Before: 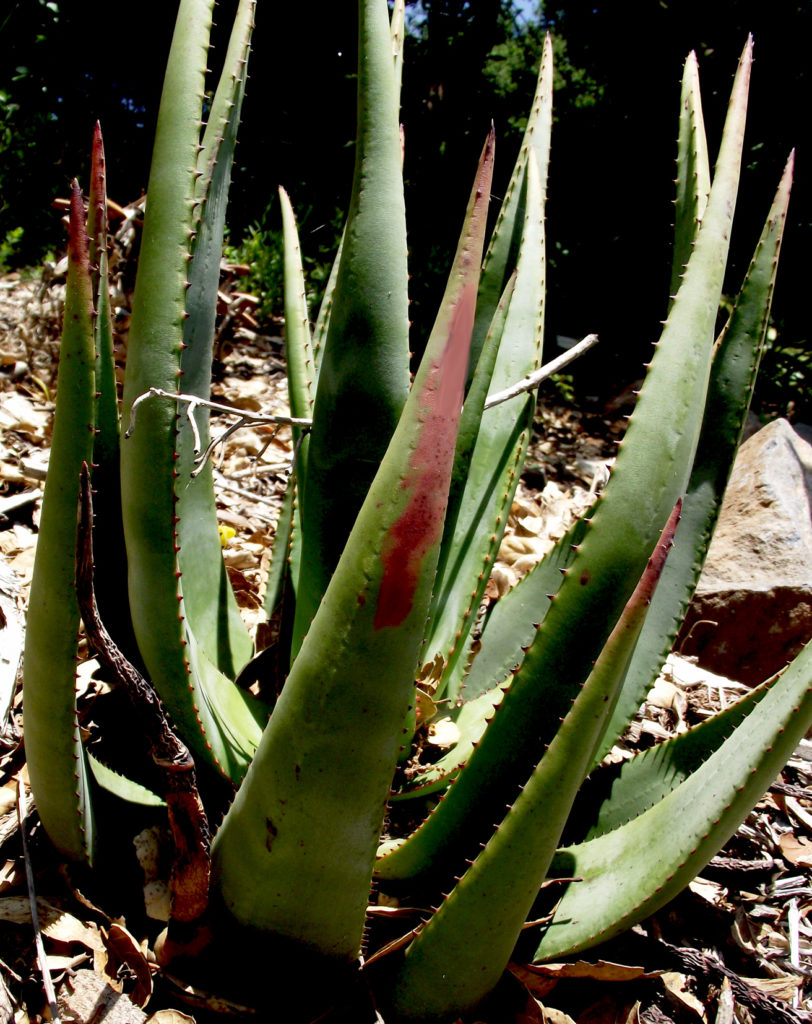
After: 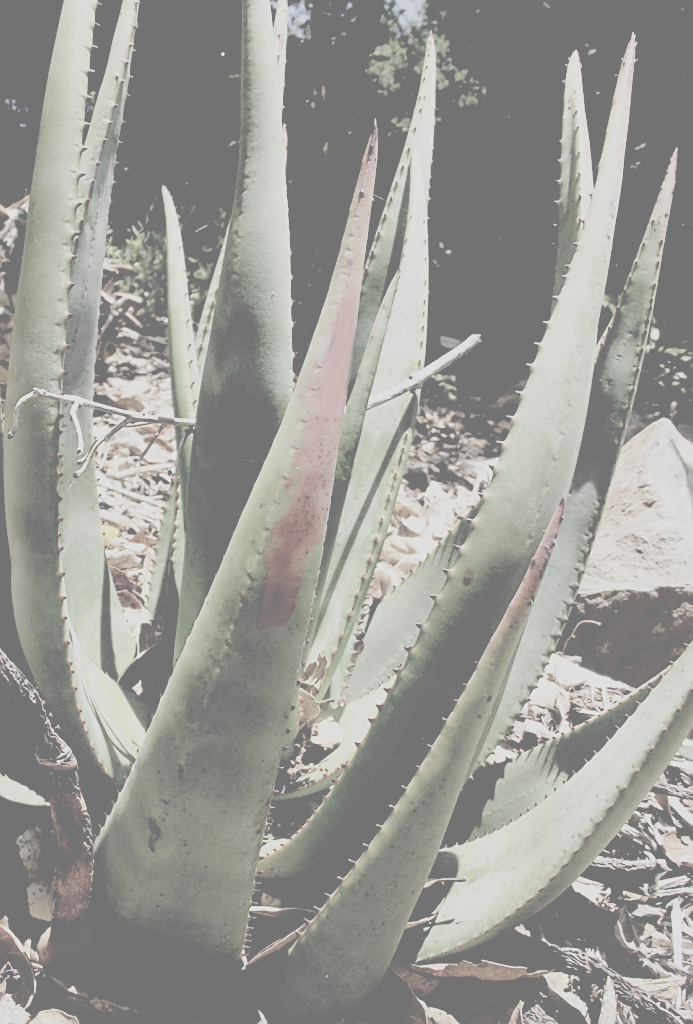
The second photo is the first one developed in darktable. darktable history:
contrast brightness saturation: contrast -0.32, brightness 0.75, saturation -0.78
sharpen: on, module defaults
crop and rotate: left 14.584%
filmic rgb: black relative exposure -7.65 EV, white relative exposure 4.56 EV, hardness 3.61, contrast 1.05
